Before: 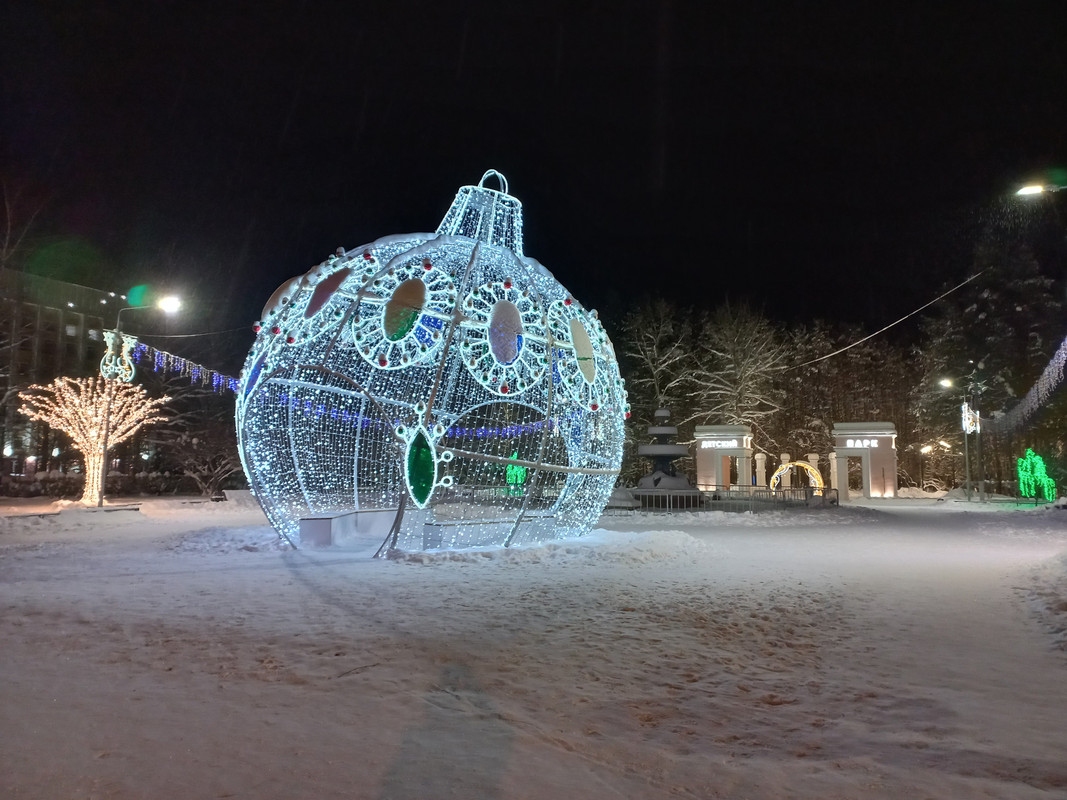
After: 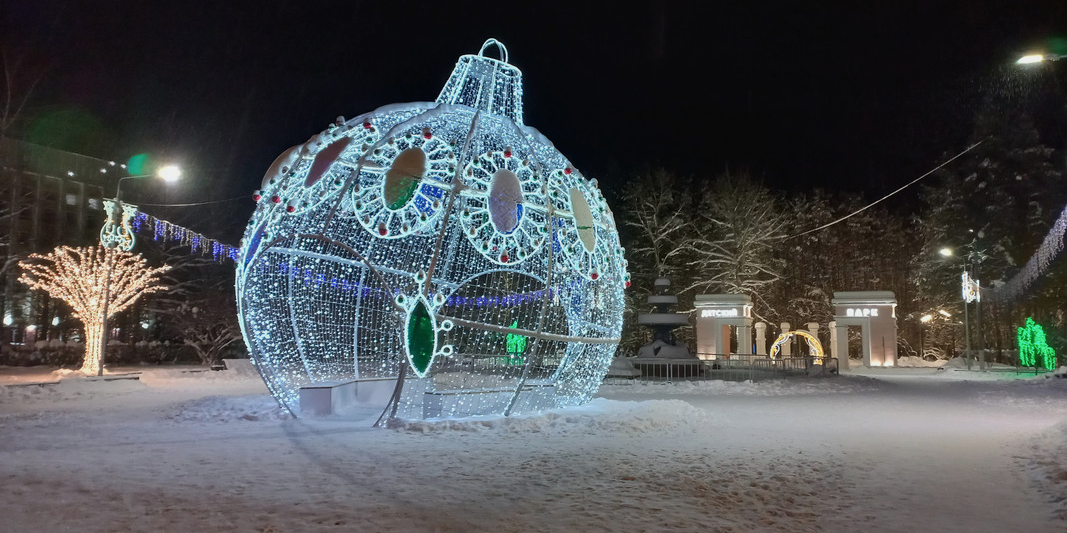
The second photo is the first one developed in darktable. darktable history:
crop: top 16.497%, bottom 16.76%
exposure: exposure -0.215 EV, compensate highlight preservation false
